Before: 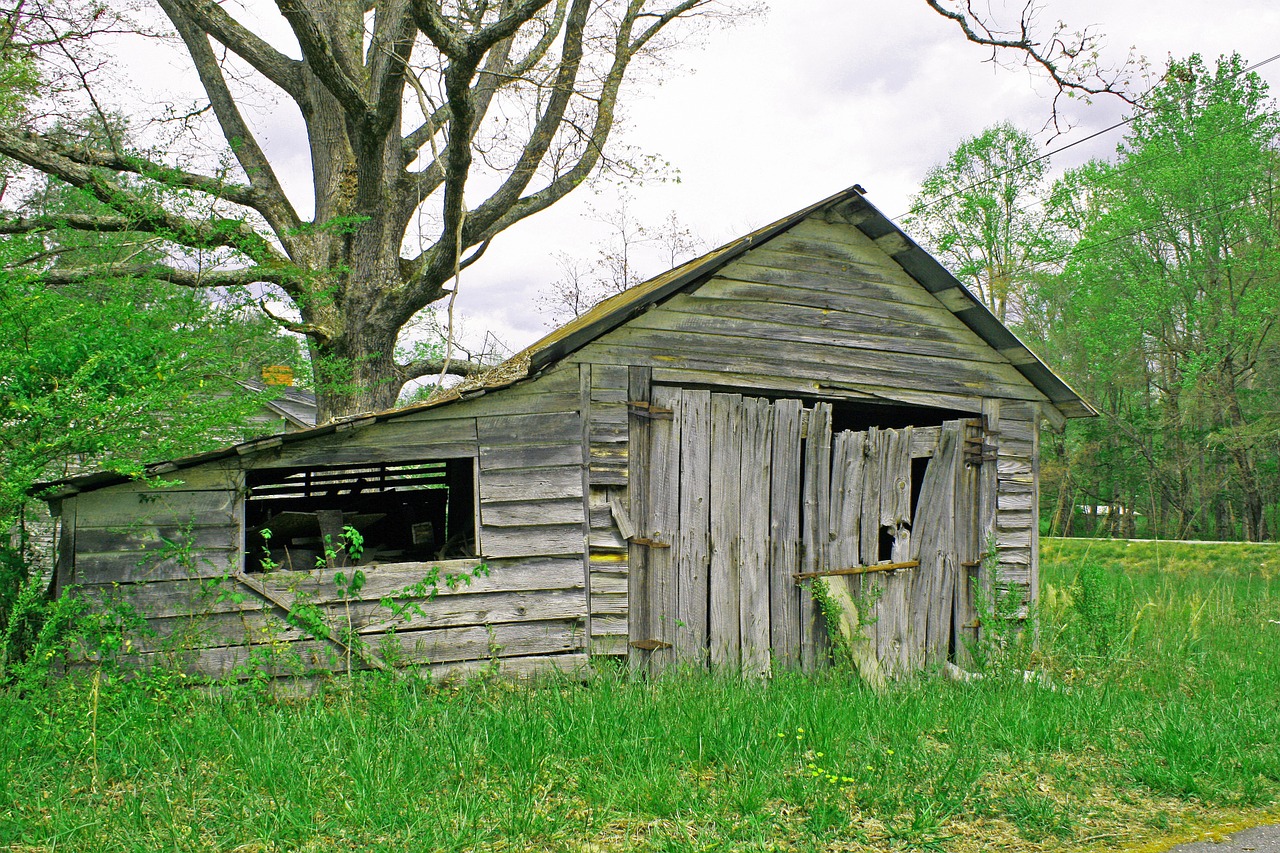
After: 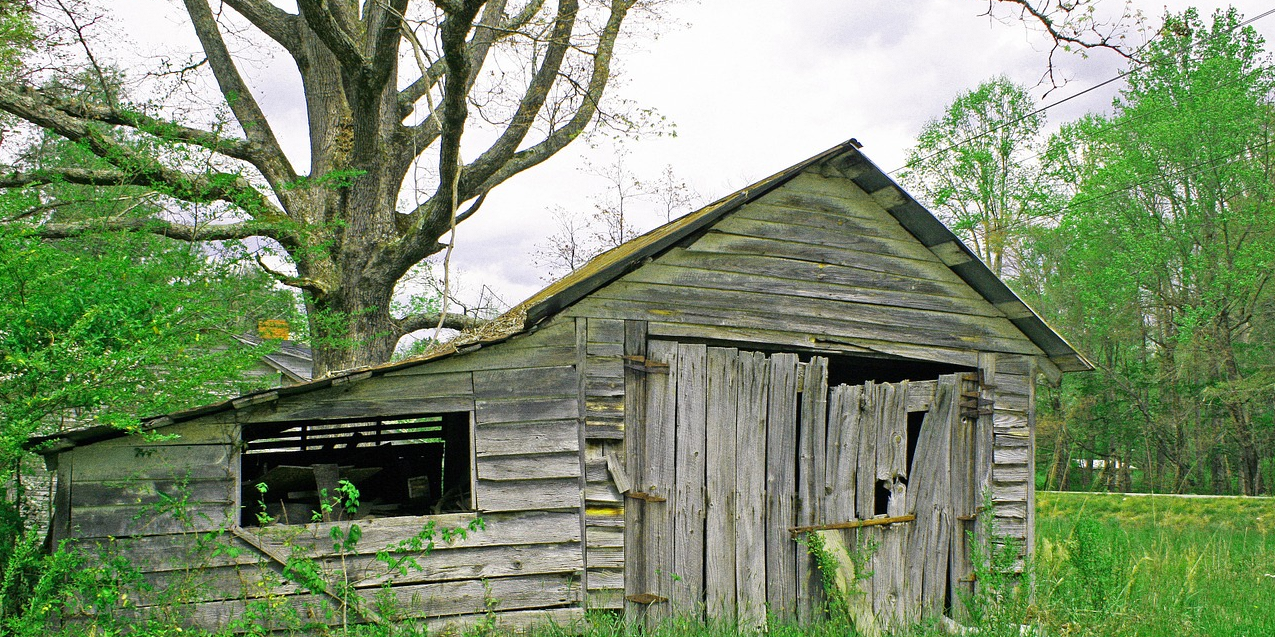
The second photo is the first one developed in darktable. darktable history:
grain: coarseness 3.21 ISO
crop: left 0.387%, top 5.469%, bottom 19.809%
